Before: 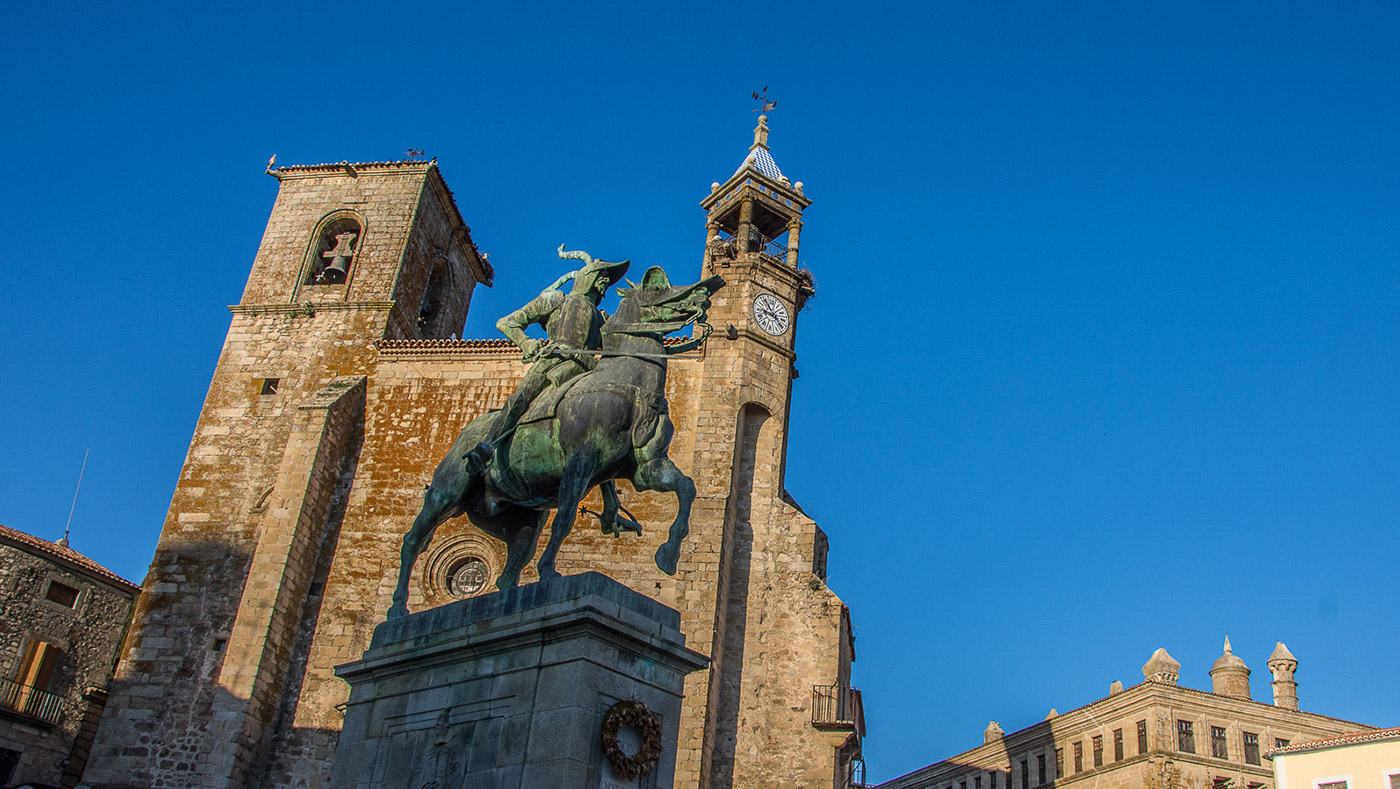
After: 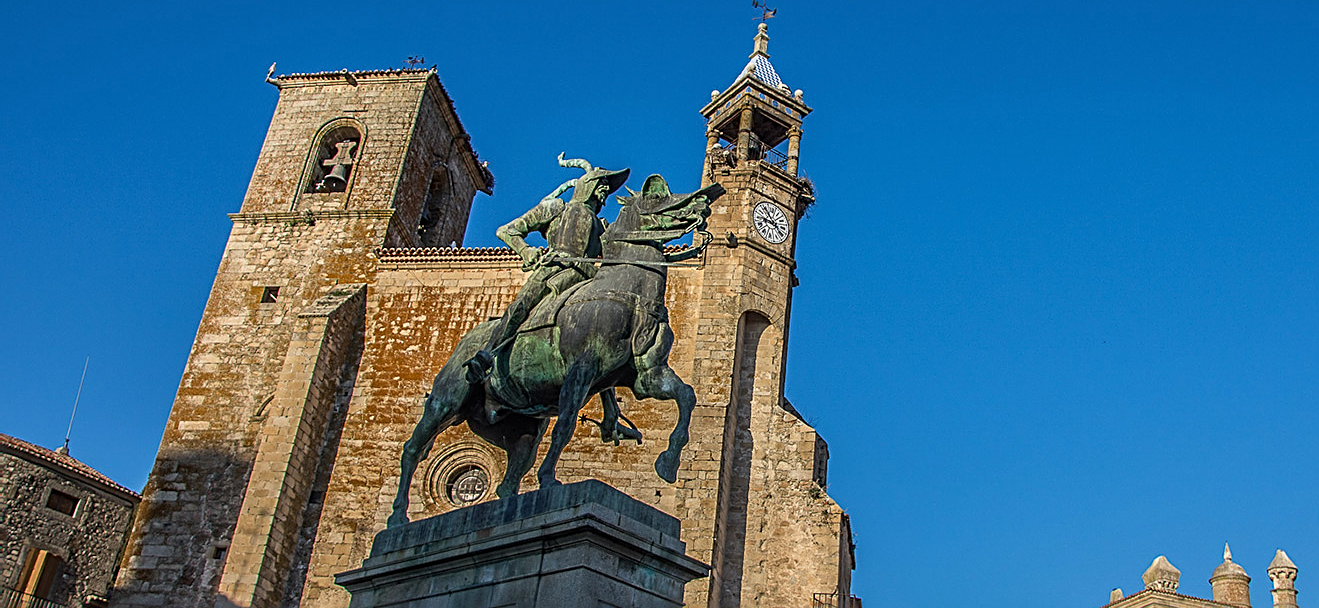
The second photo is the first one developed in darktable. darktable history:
sharpen: radius 2.543, amount 0.636
crop and rotate: angle 0.03°, top 11.643%, right 5.651%, bottom 11.189%
shadows and highlights: shadows 20.91, highlights -82.73, soften with gaussian
